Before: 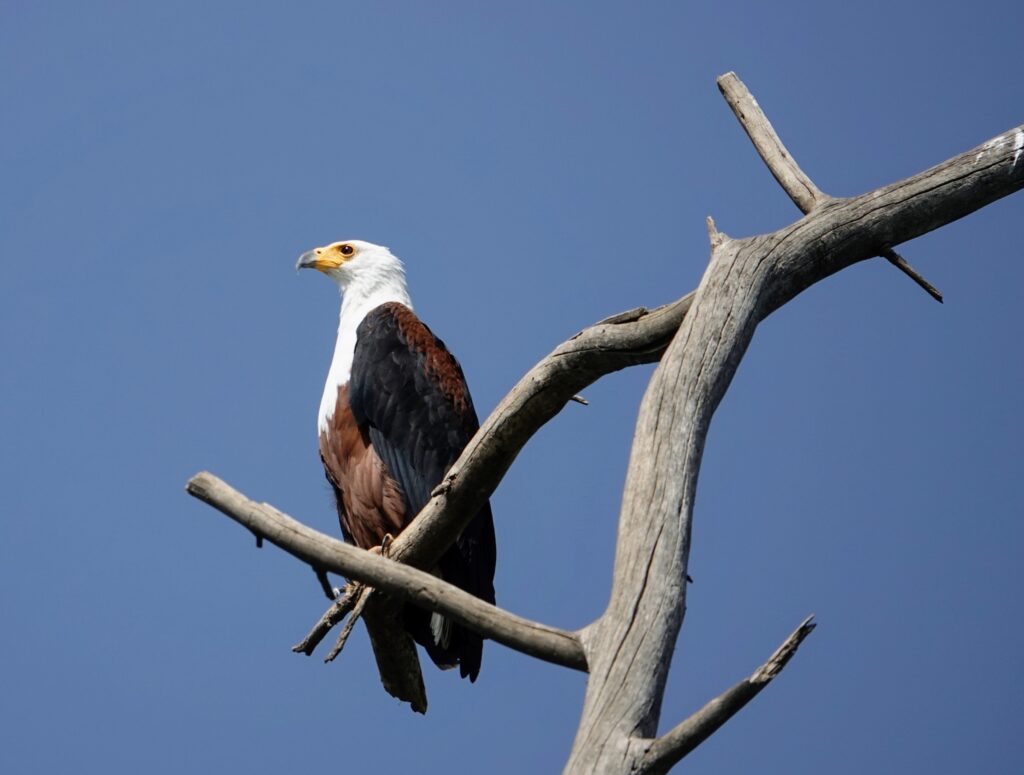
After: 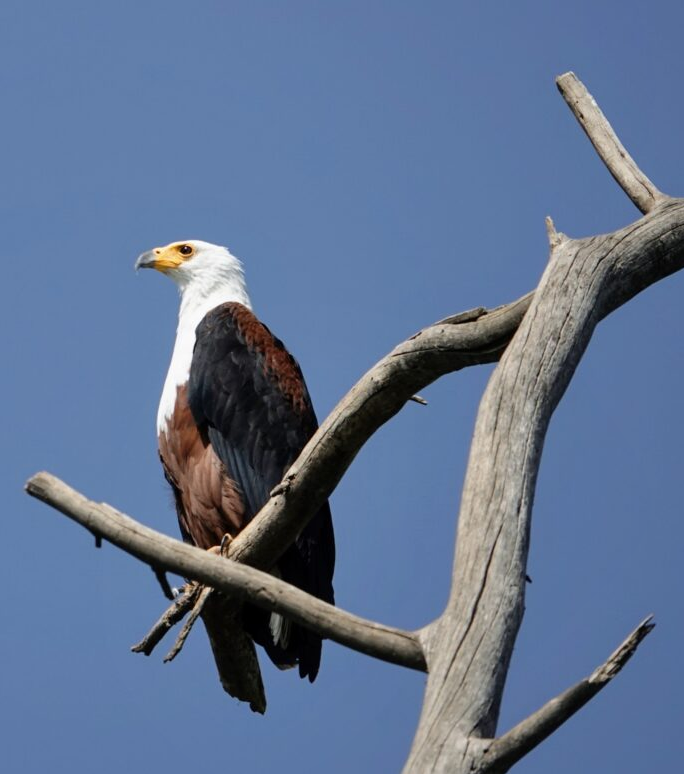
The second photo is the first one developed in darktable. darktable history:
crop and rotate: left 15.815%, right 17.377%
shadows and highlights: low approximation 0.01, soften with gaussian
